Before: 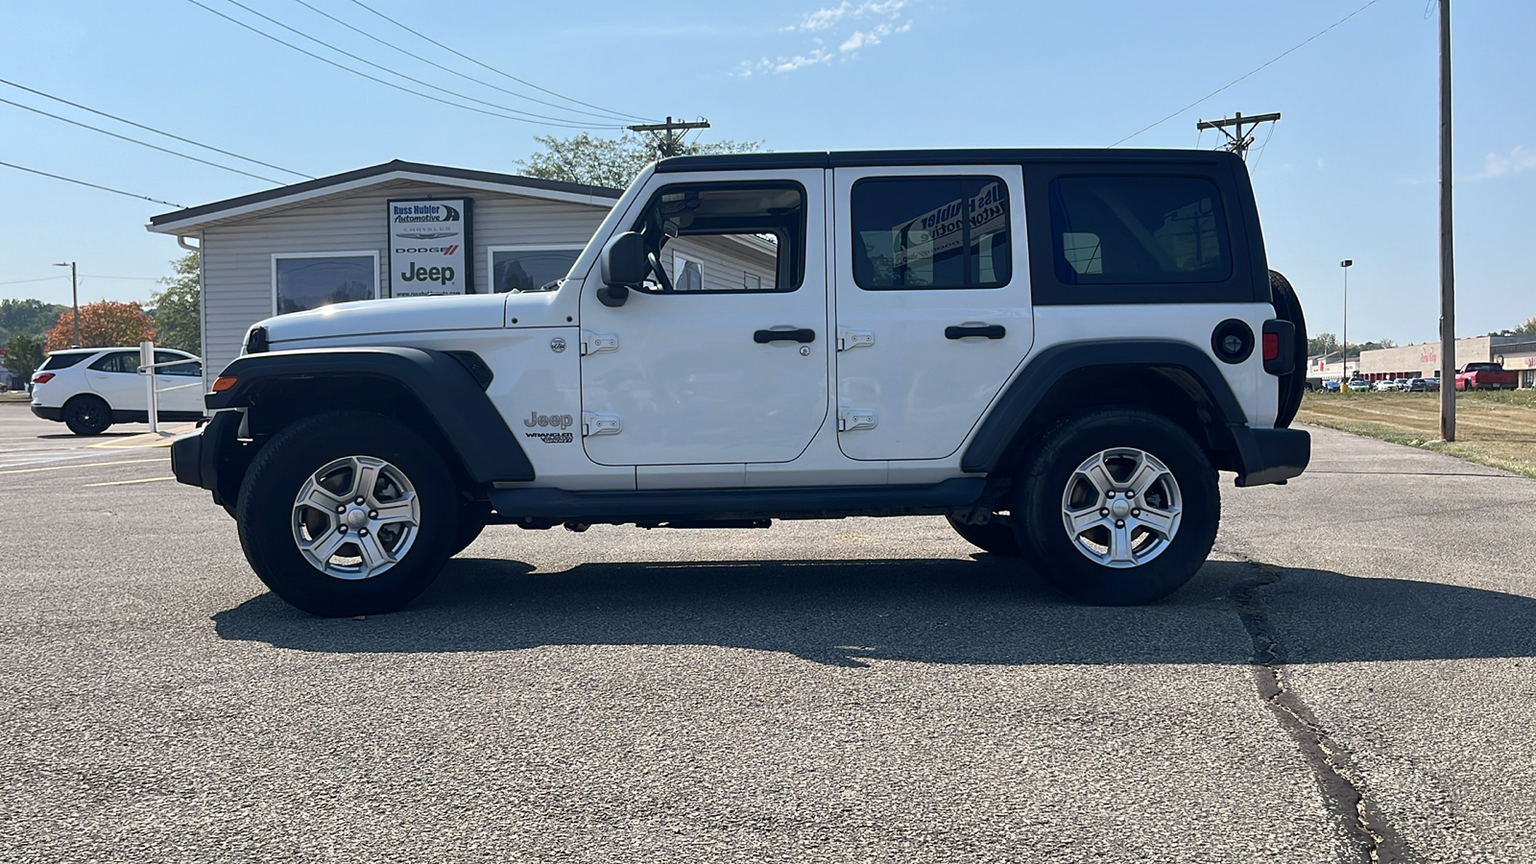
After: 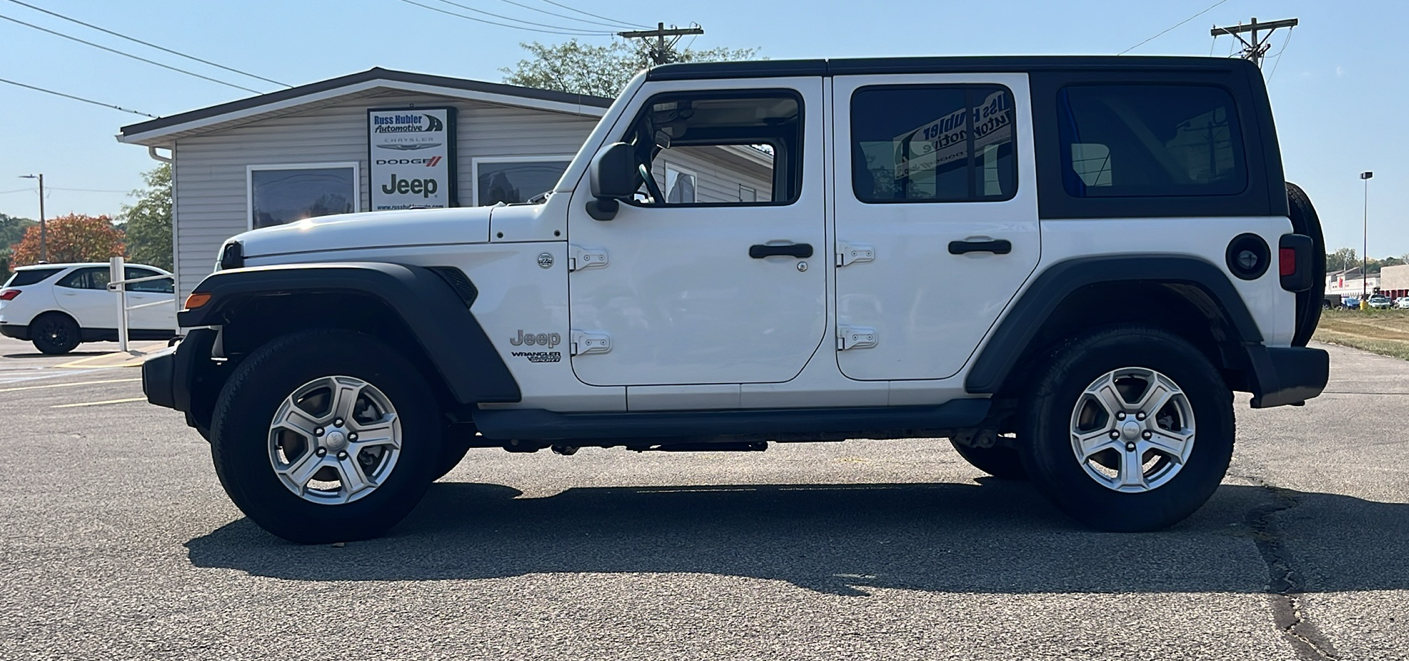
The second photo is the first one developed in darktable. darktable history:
crop and rotate: left 2.307%, top 11.087%, right 9.571%, bottom 15.455%
